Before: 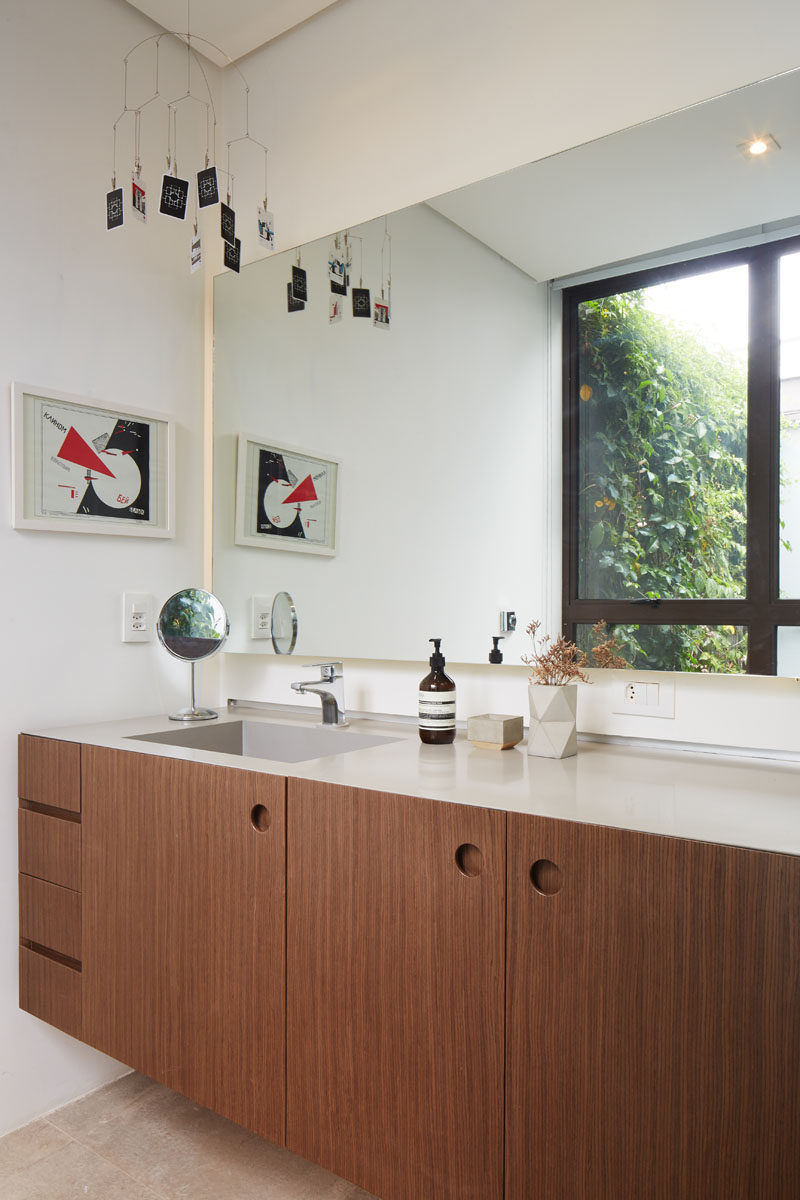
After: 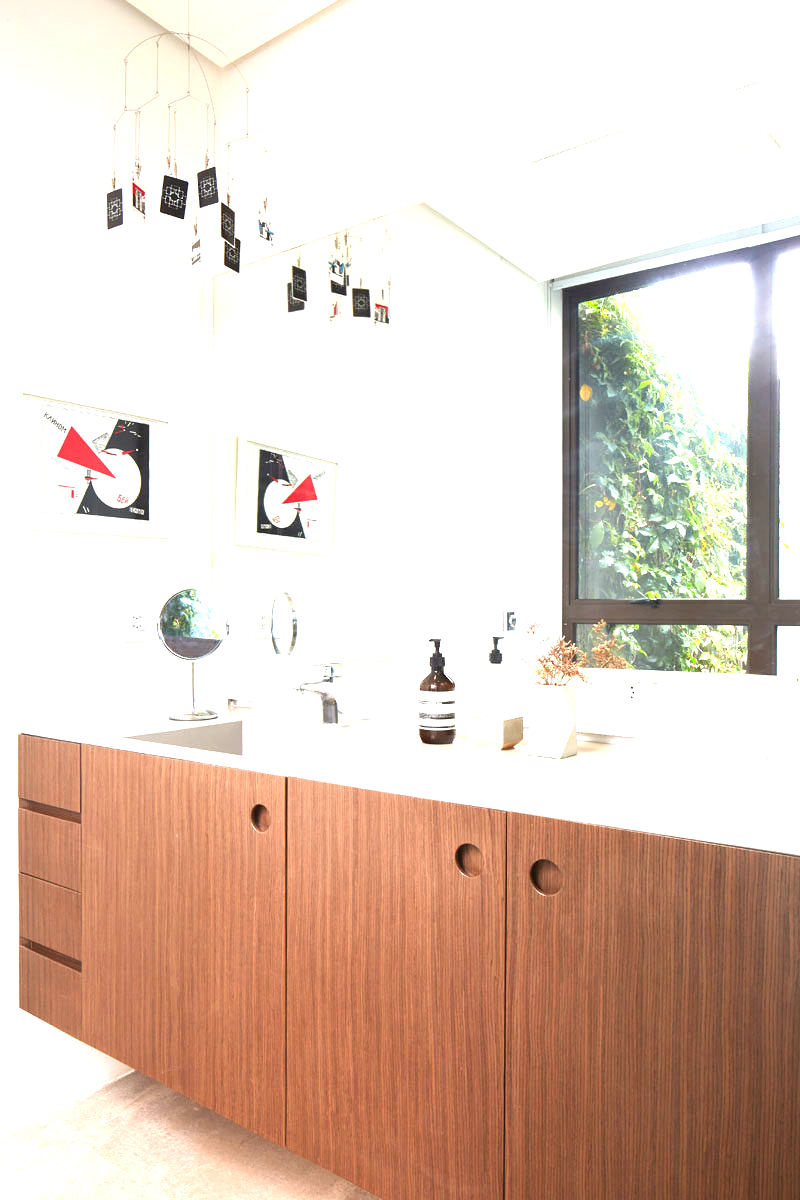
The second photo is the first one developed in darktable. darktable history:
exposure: black level correction 0.001, exposure 1.645 EV, compensate exposure bias true, compensate highlight preservation false
